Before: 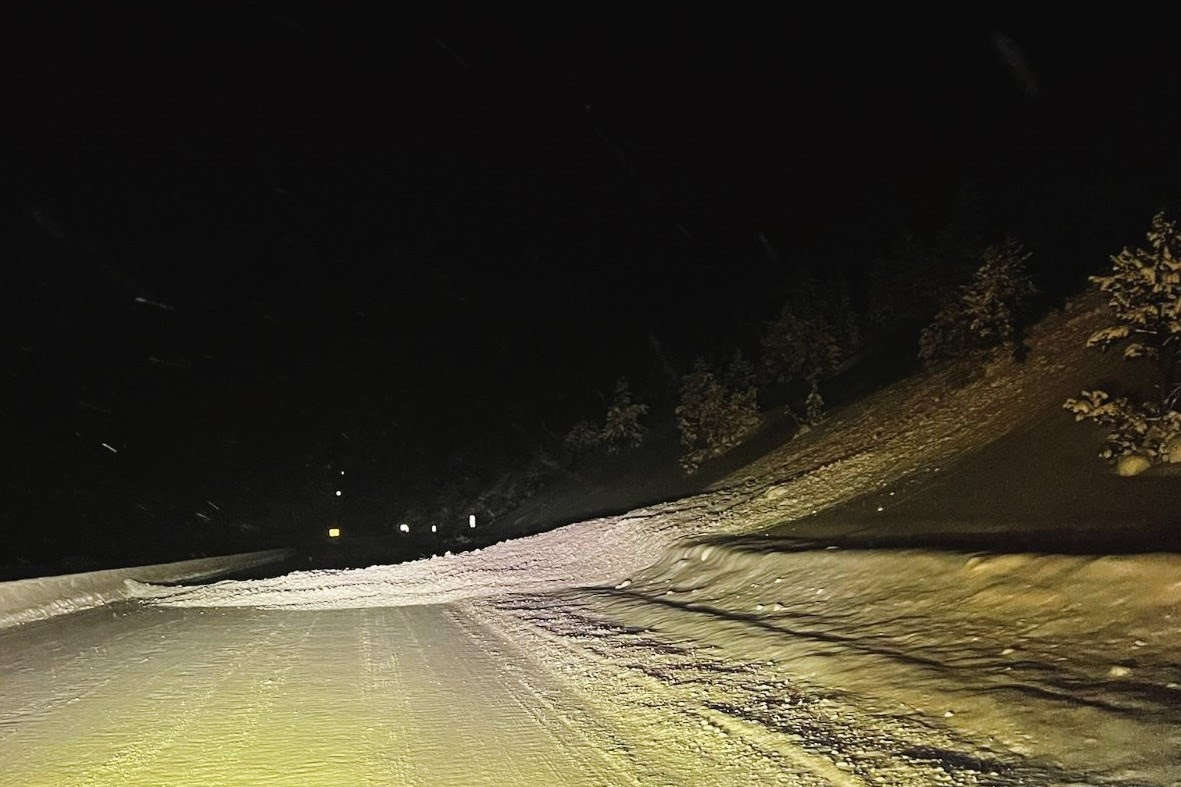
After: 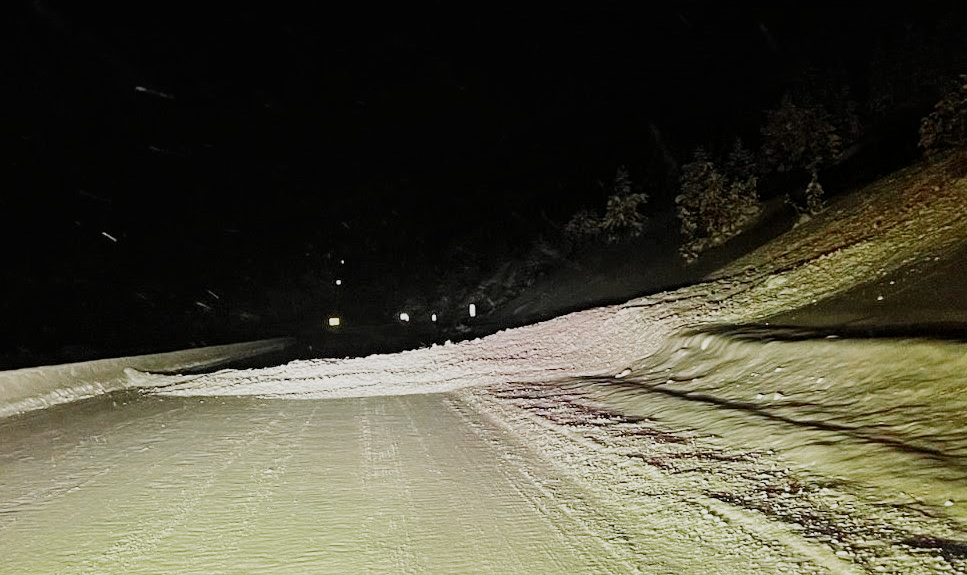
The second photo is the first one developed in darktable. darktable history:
crop: top 26.911%, right 18.044%
exposure: exposure 0.203 EV, compensate exposure bias true, compensate highlight preservation false
color zones: curves: ch0 [(0, 0.533) (0.126, 0.533) (0.234, 0.533) (0.368, 0.357) (0.5, 0.5) (0.625, 0.5) (0.74, 0.637) (0.875, 0.5)]; ch1 [(0.004, 0.708) (0.129, 0.662) (0.25, 0.5) (0.375, 0.331) (0.496, 0.396) (0.625, 0.649) (0.739, 0.26) (0.875, 0.5) (1, 0.478)]; ch2 [(0, 0.409) (0.132, 0.403) (0.236, 0.558) (0.379, 0.448) (0.5, 0.5) (0.625, 0.5) (0.691, 0.39) (0.875, 0.5)]
filmic rgb: black relative exposure -8.11 EV, white relative exposure 3.77 EV, hardness 4.45, add noise in highlights 0, preserve chrominance no, color science v3 (2019), use custom middle-gray values true, iterations of high-quality reconstruction 0, contrast in highlights soft
local contrast: mode bilateral grid, contrast 20, coarseness 50, detail 128%, midtone range 0.2
tone equalizer: edges refinement/feathering 500, mask exposure compensation -1.57 EV, preserve details no
